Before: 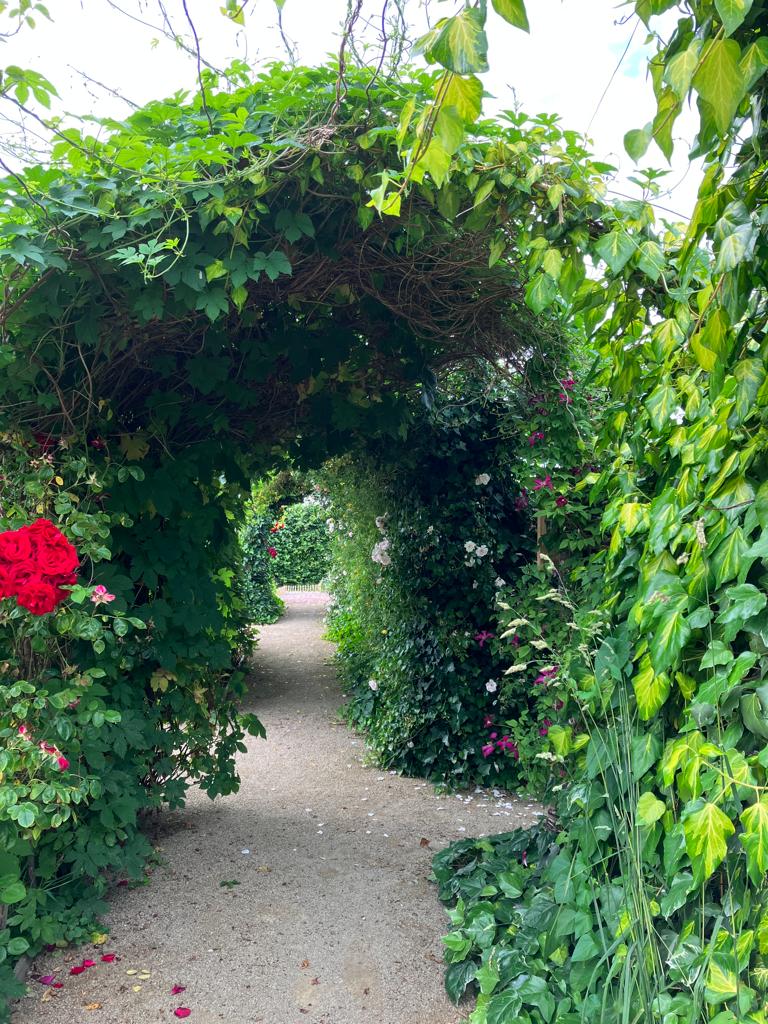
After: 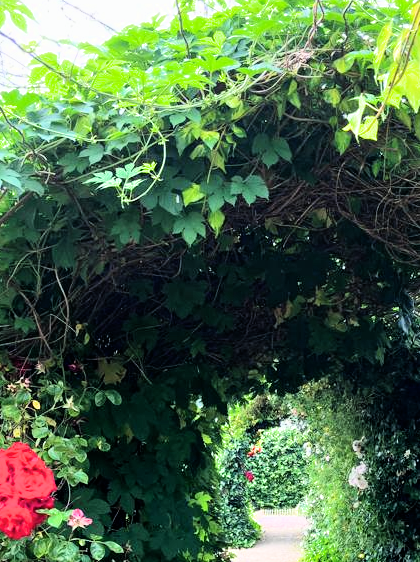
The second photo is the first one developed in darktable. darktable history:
shadows and highlights: shadows 20.55, highlights -20.99, soften with gaussian
exposure: exposure 1 EV, compensate highlight preservation false
crop and rotate: left 3.047%, top 7.509%, right 42.236%, bottom 37.598%
filmic rgb: hardness 4.17, contrast 1.364, color science v6 (2022)
